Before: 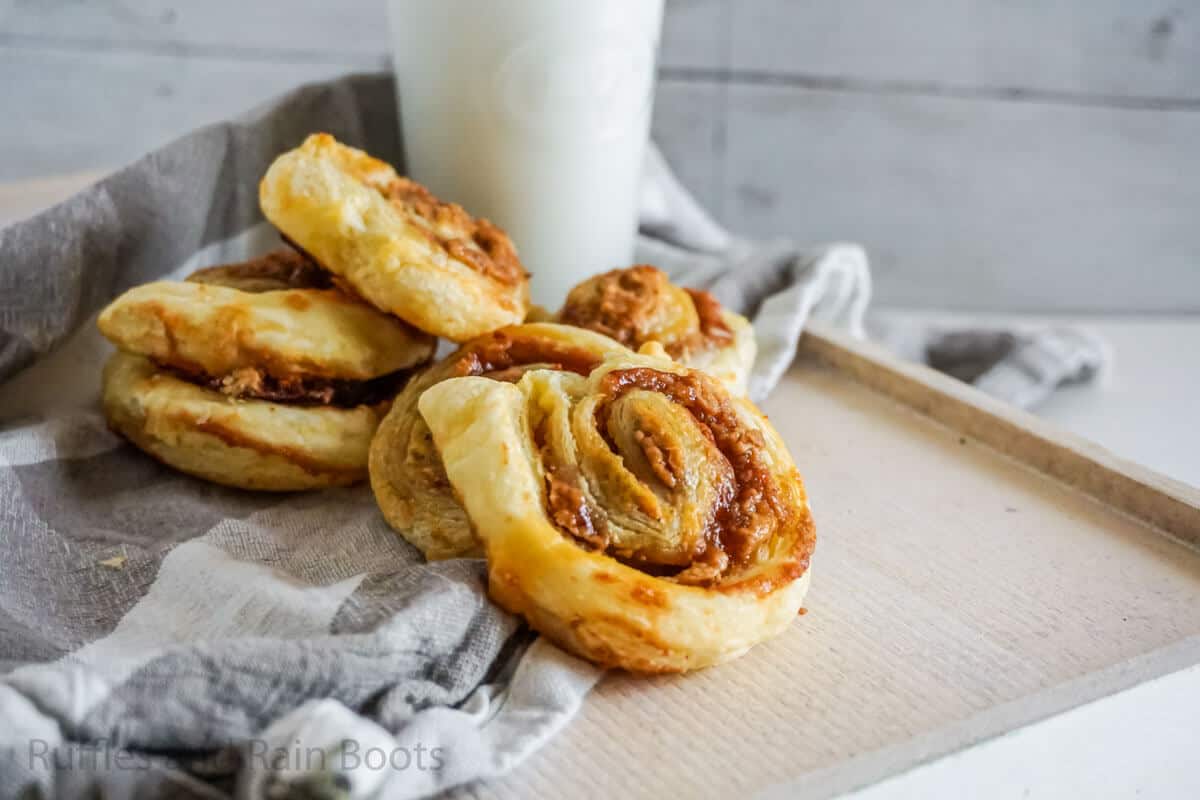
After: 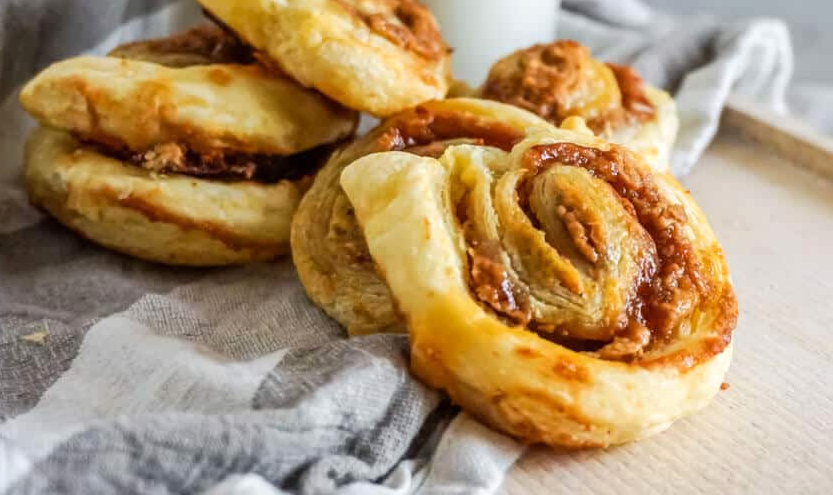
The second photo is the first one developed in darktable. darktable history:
levels: white 99.9%, levels [0, 0.48, 0.961]
crop: left 6.535%, top 28.126%, right 23.852%, bottom 8.902%
